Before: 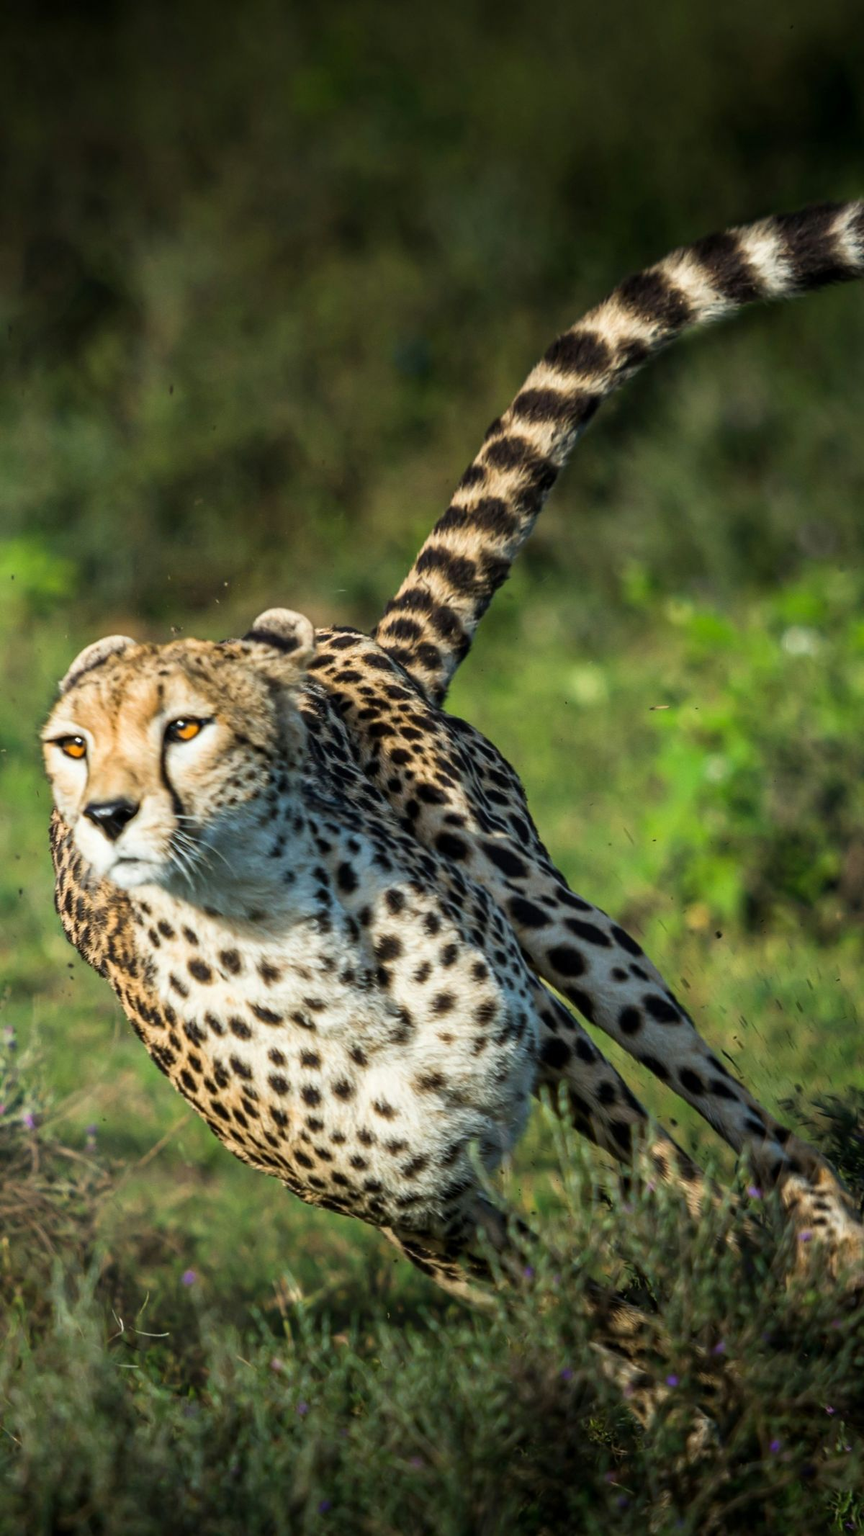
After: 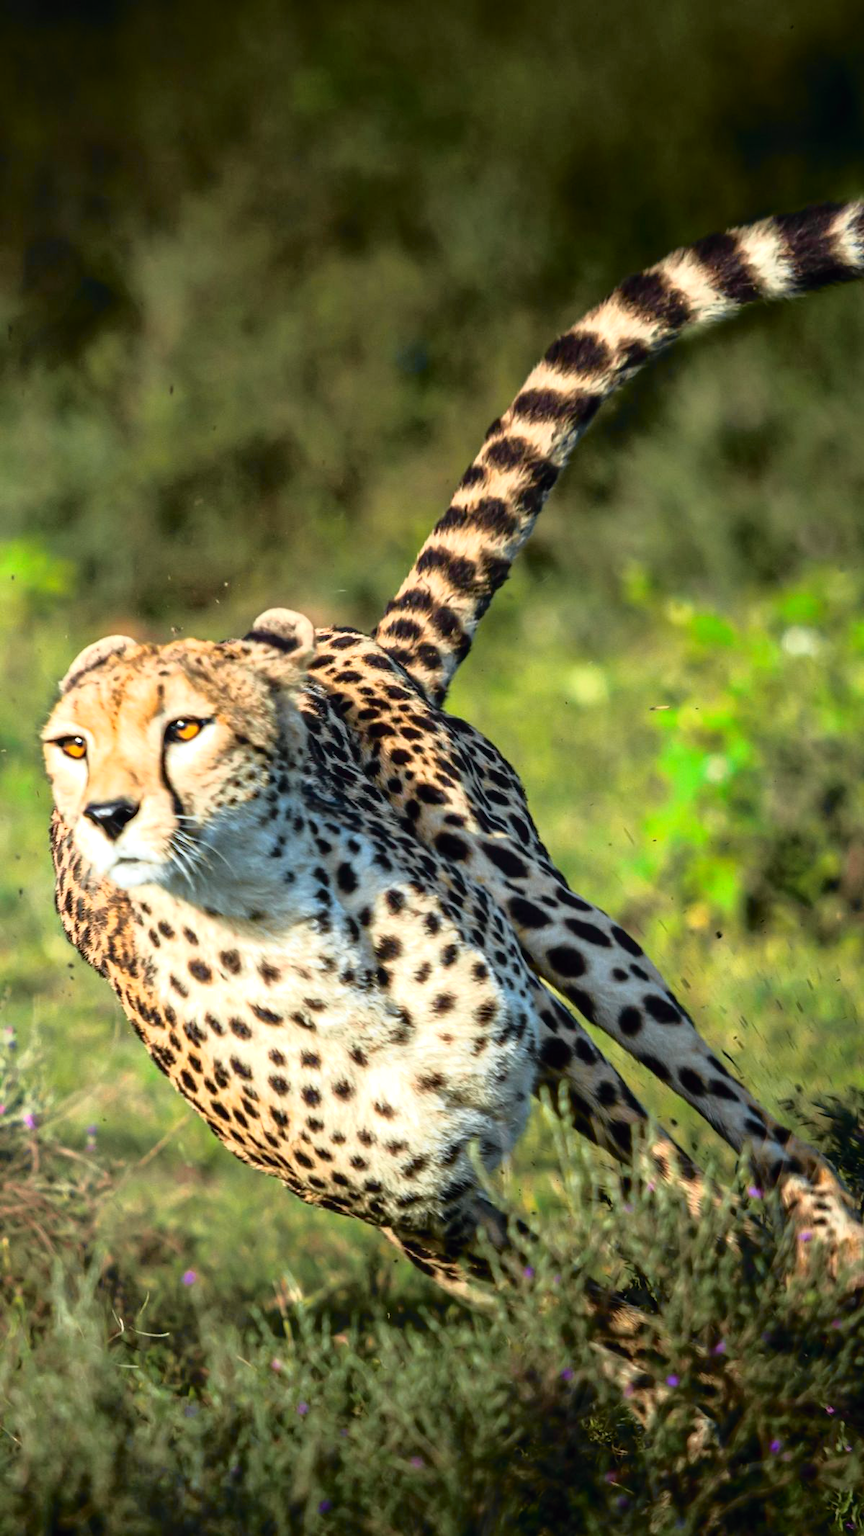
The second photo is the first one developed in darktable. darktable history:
exposure: exposure 0.458 EV, compensate highlight preservation false
tone curve: curves: ch0 [(0, 0.009) (0.105, 0.08) (0.195, 0.18) (0.283, 0.316) (0.384, 0.434) (0.485, 0.531) (0.638, 0.69) (0.81, 0.872) (1, 0.977)]; ch1 [(0, 0) (0.161, 0.092) (0.35, 0.33) (0.379, 0.401) (0.456, 0.469) (0.498, 0.502) (0.52, 0.536) (0.586, 0.617) (0.635, 0.655) (1, 1)]; ch2 [(0, 0) (0.371, 0.362) (0.437, 0.437) (0.483, 0.484) (0.53, 0.515) (0.56, 0.571) (0.622, 0.606) (1, 1)], color space Lab, independent channels, preserve colors none
color balance rgb: perceptual saturation grading › global saturation 0.703%, global vibrance 39.599%
